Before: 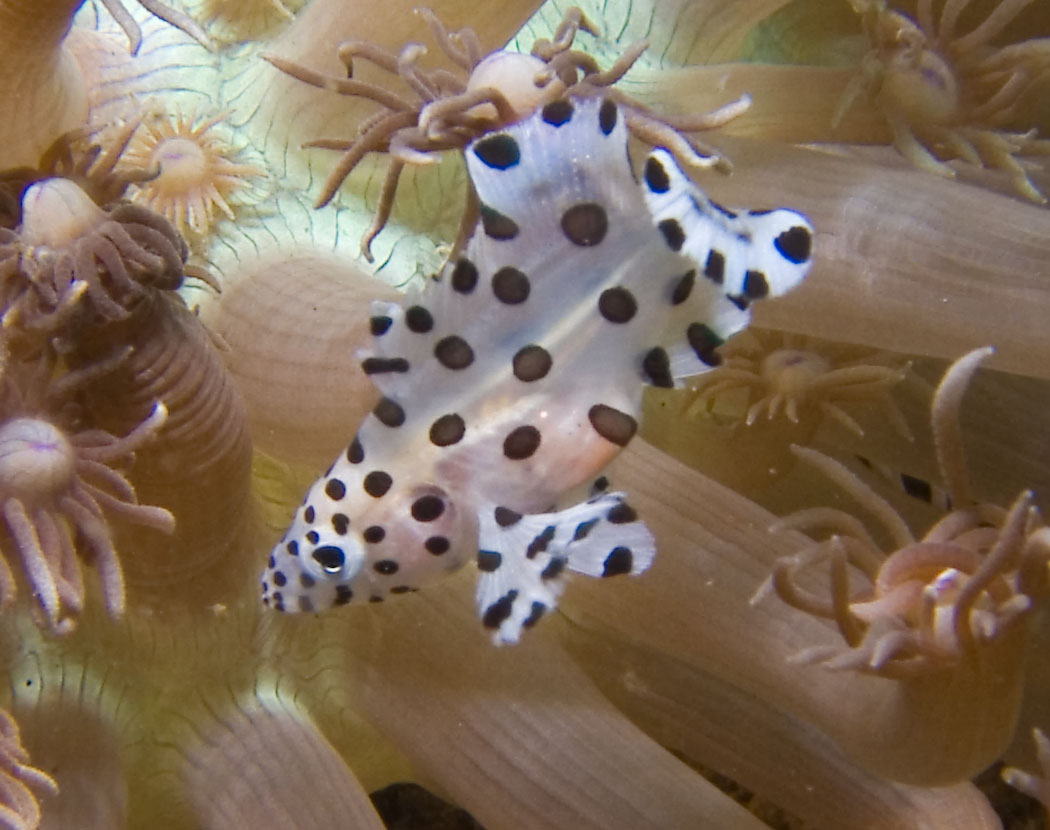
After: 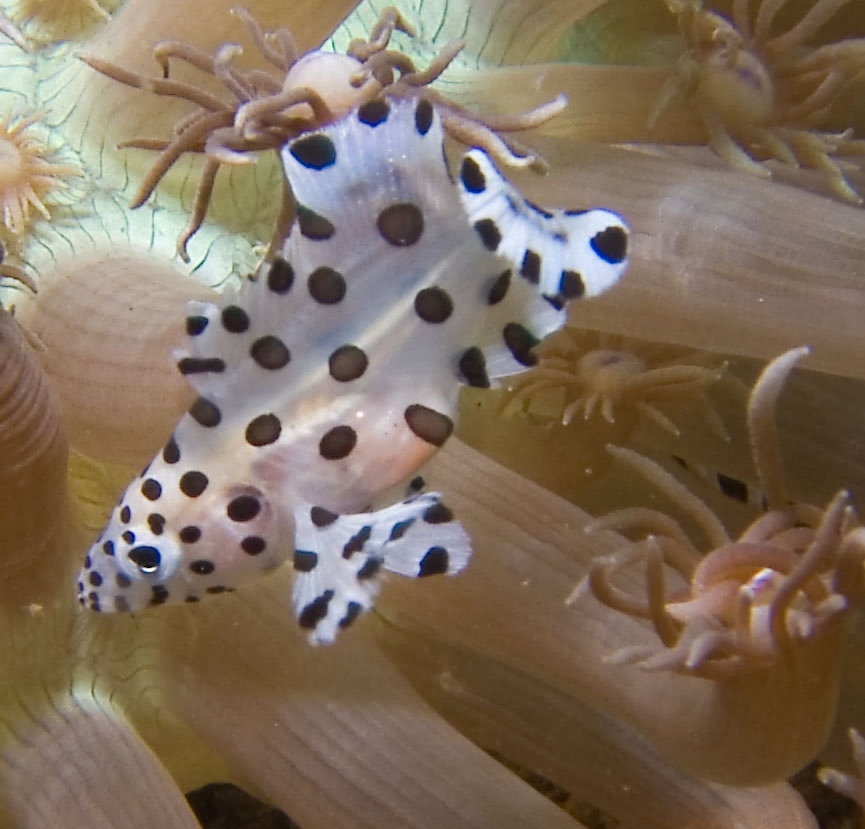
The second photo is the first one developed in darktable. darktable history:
tone equalizer: on, module defaults
crop: left 17.582%, bottom 0.031%
sharpen: amount 0.2
